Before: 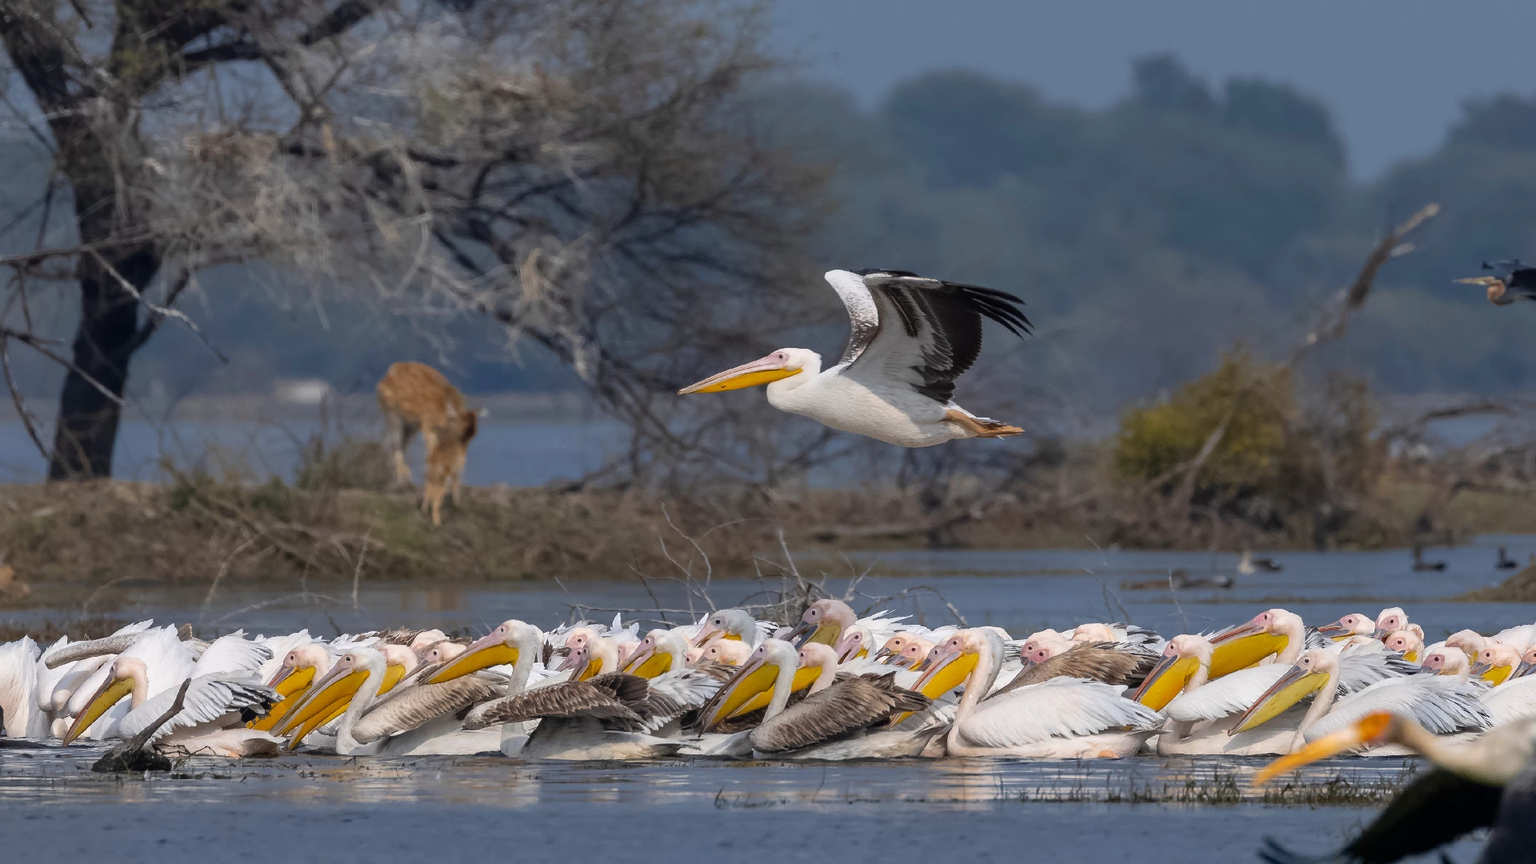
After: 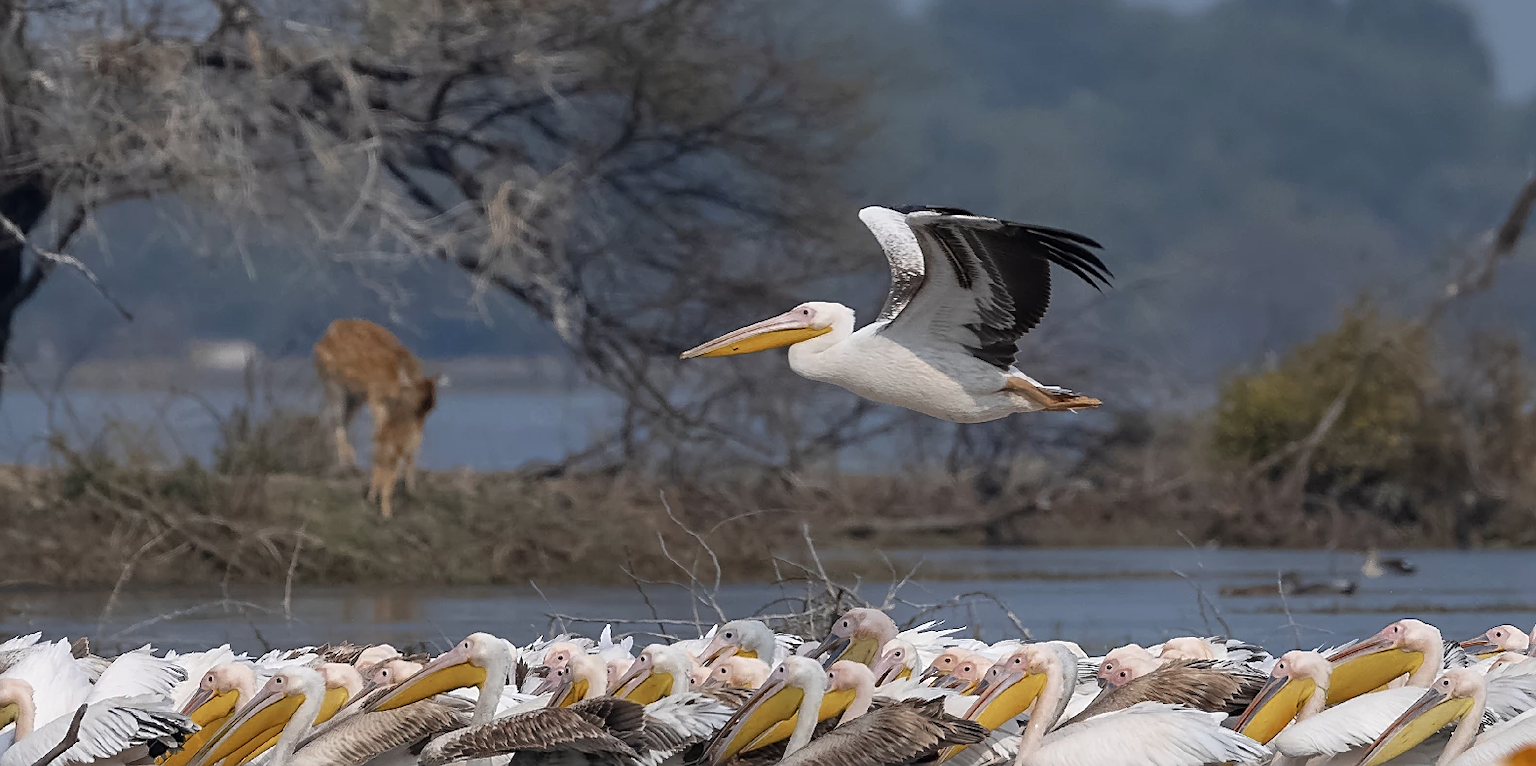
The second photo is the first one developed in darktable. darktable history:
crop: left 7.769%, top 11.633%, right 10.05%, bottom 15.459%
sharpen: on, module defaults
color zones: curves: ch0 [(0, 0.5) (0.125, 0.4) (0.25, 0.5) (0.375, 0.4) (0.5, 0.4) (0.625, 0.6) (0.75, 0.6) (0.875, 0.5)]; ch1 [(0, 0.35) (0.125, 0.45) (0.25, 0.35) (0.375, 0.35) (0.5, 0.35) (0.625, 0.35) (0.75, 0.45) (0.875, 0.35)]; ch2 [(0, 0.6) (0.125, 0.5) (0.25, 0.5) (0.375, 0.6) (0.5, 0.6) (0.625, 0.5) (0.75, 0.5) (0.875, 0.5)]
